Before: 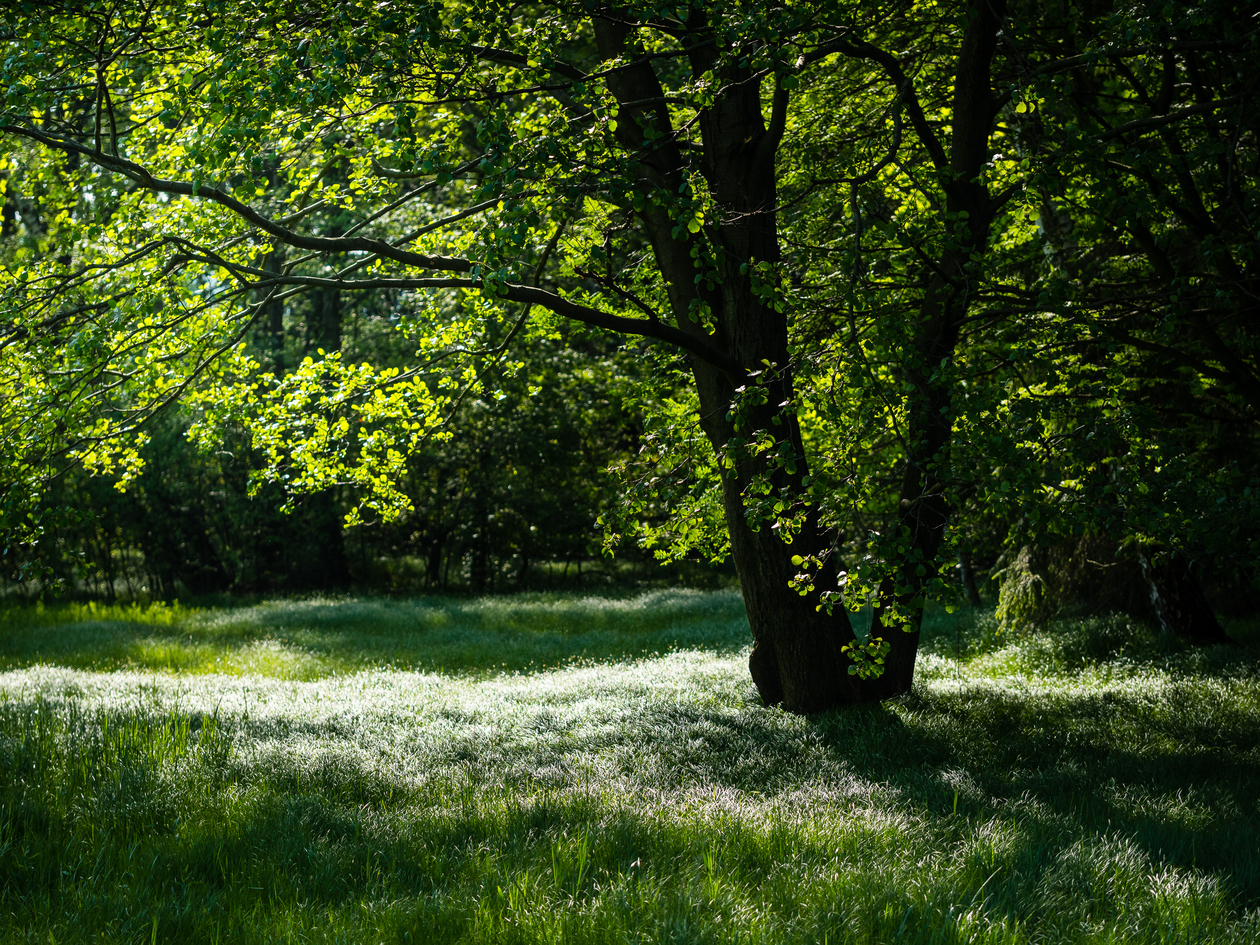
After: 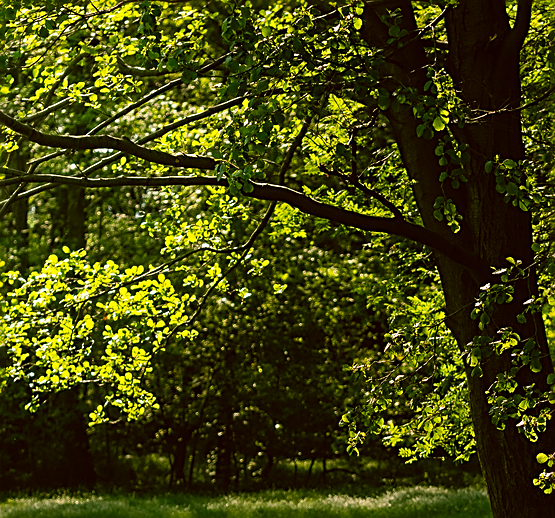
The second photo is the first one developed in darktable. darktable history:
crop: left 20.248%, top 10.86%, right 35.675%, bottom 34.321%
sharpen: amount 0.75
color correction: highlights a* 8.98, highlights b* 15.09, shadows a* -0.49, shadows b* 26.52
